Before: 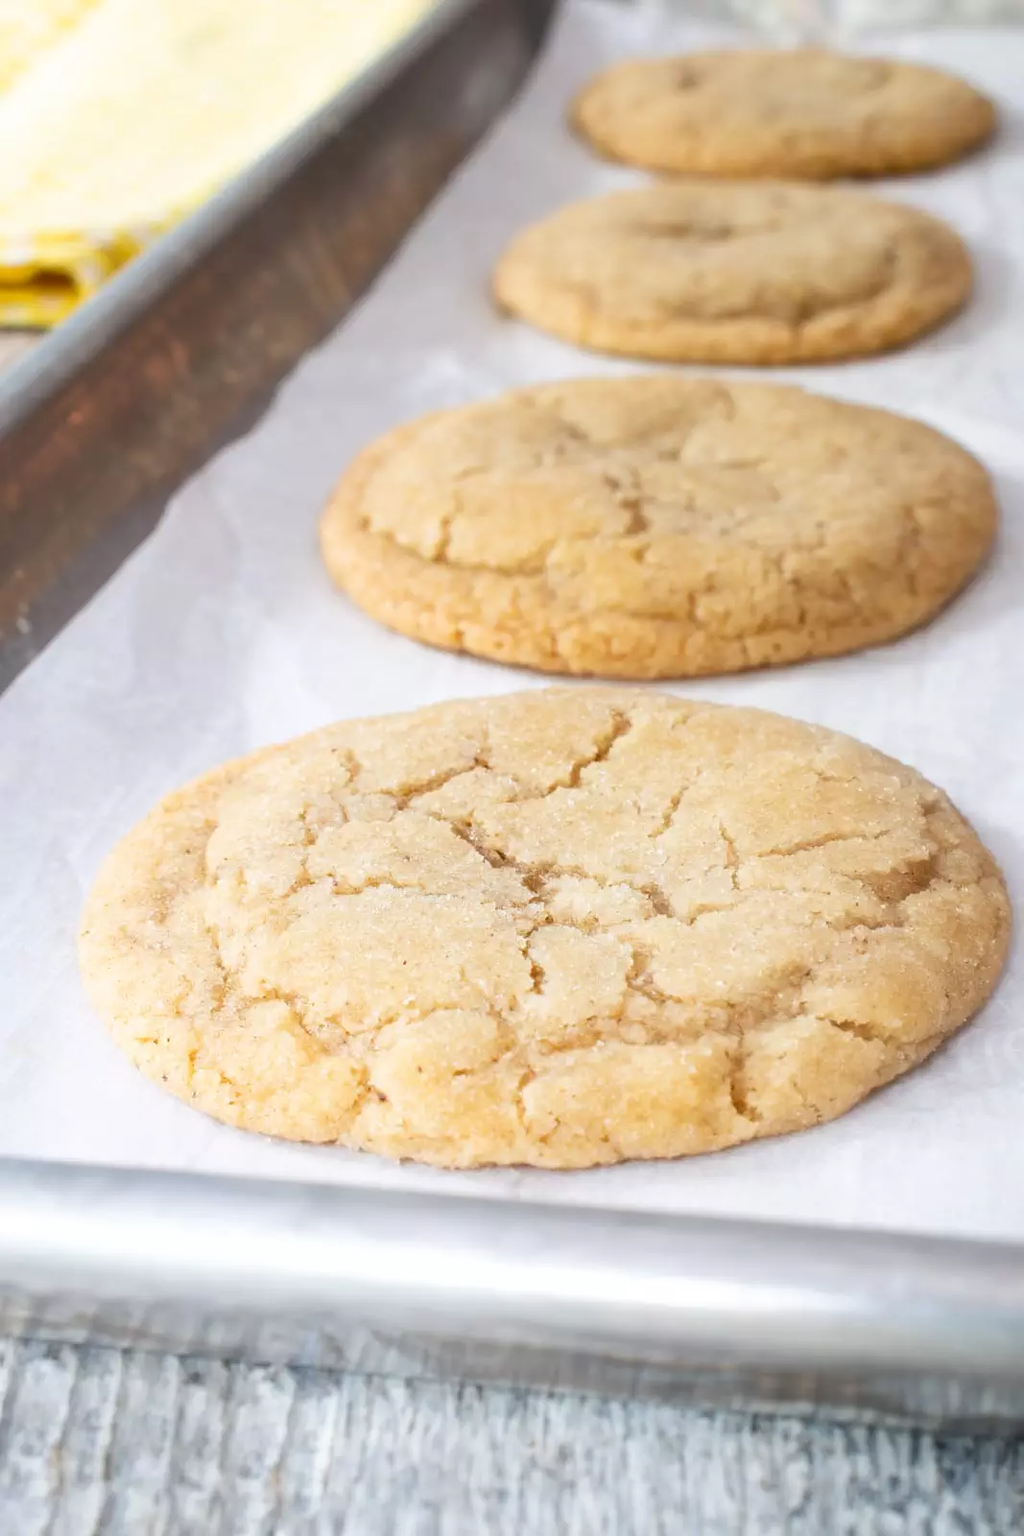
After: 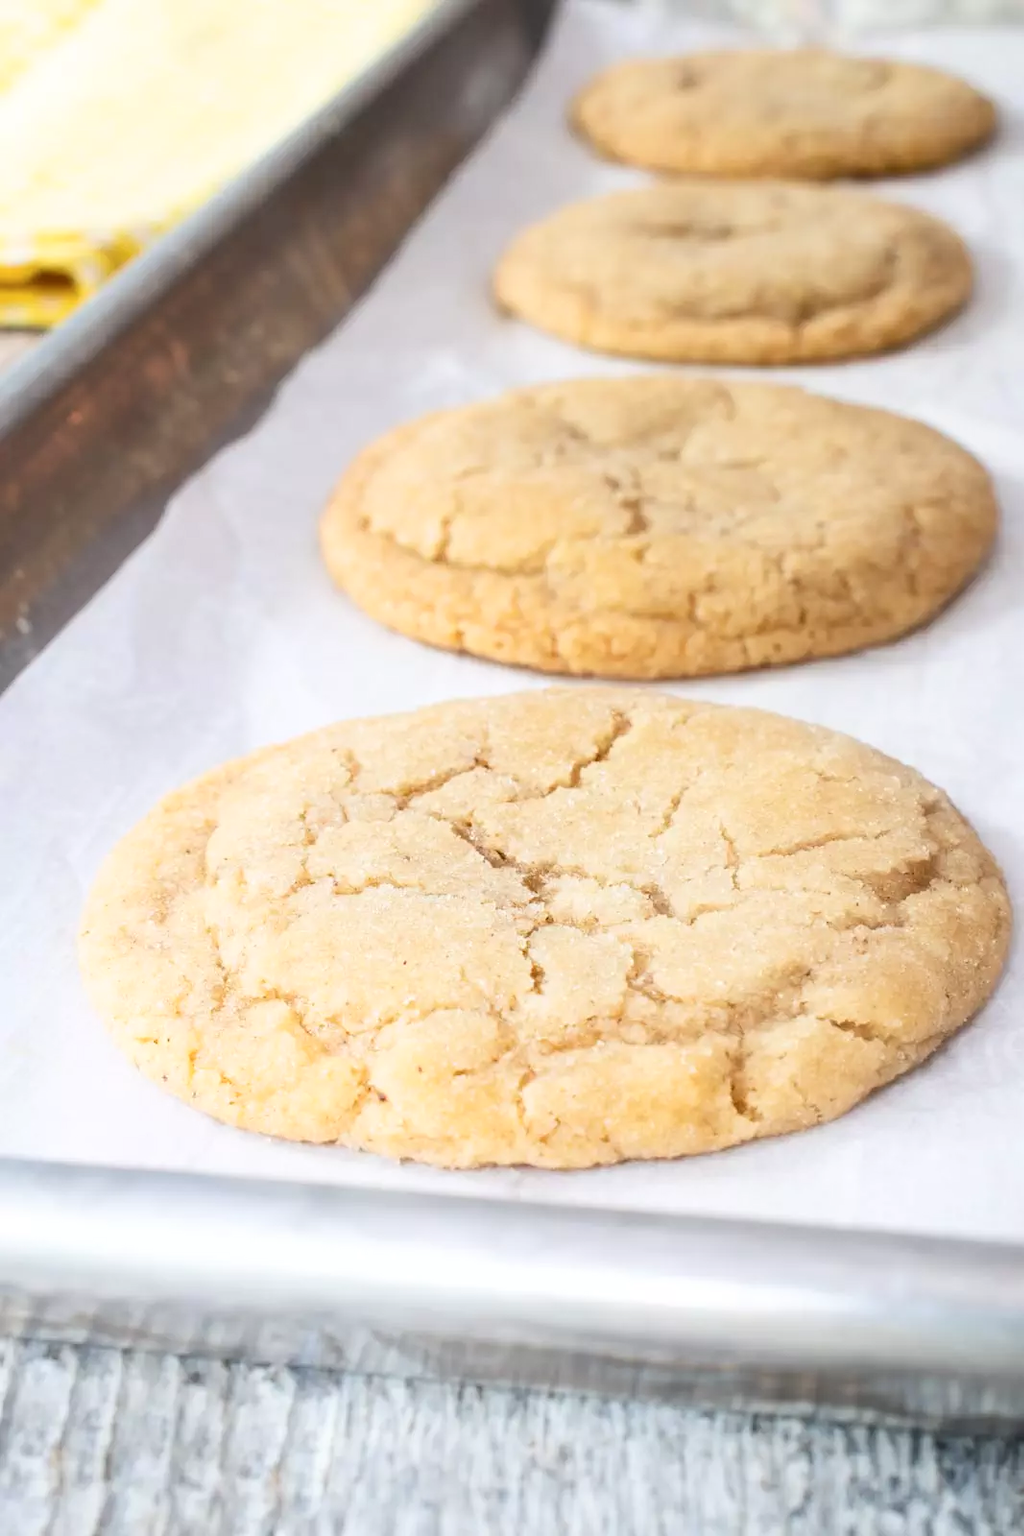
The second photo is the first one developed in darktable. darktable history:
contrast brightness saturation: contrast 0.15, brightness 0.05
exposure: compensate highlight preservation false
